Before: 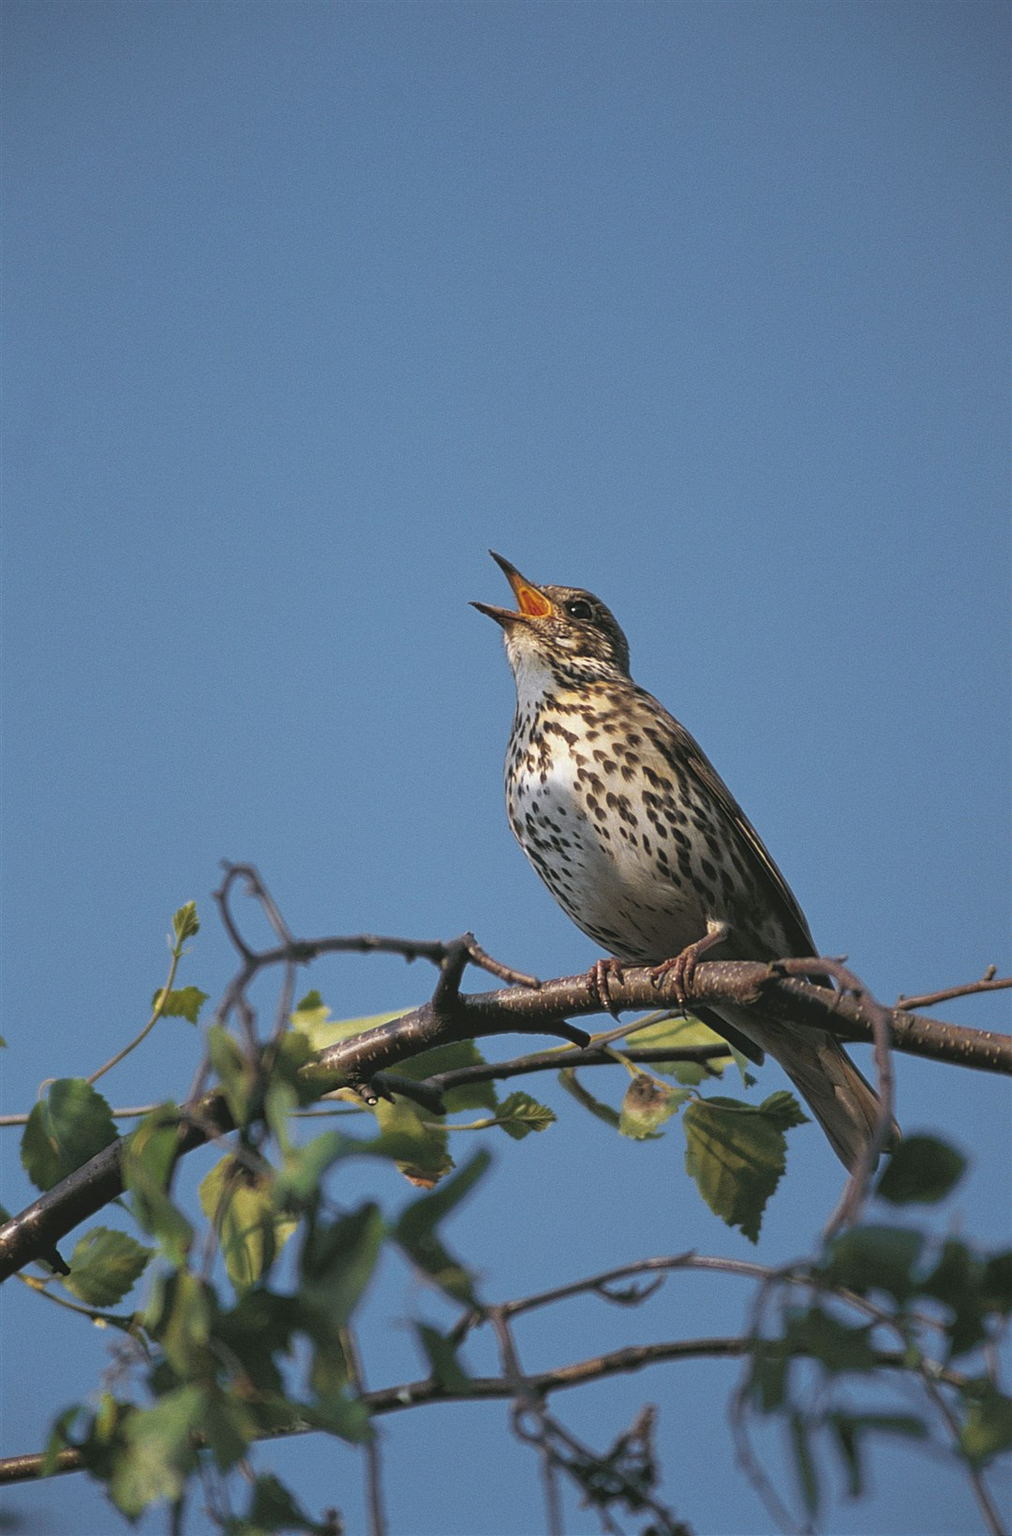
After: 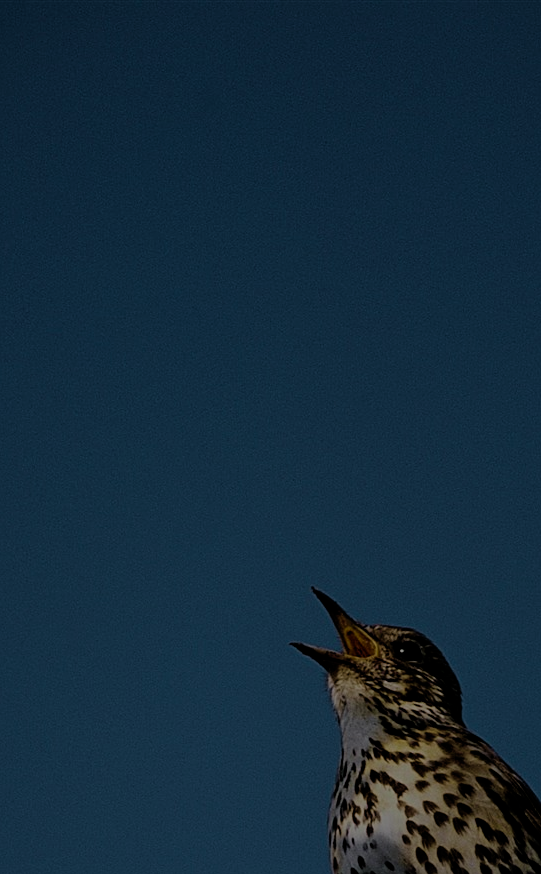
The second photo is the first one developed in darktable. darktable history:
sharpen: amount 0.206
shadows and highlights: radius 330.88, shadows 53.29, highlights -100, compress 94.22%, soften with gaussian
color balance rgb: perceptual saturation grading › global saturation 19.685%, perceptual brilliance grading › global brilliance -47.593%, global vibrance 20%
crop: left 19.525%, right 30.316%, bottom 46.66%
velvia: strength 75%
filmic rgb: black relative exposure -5.06 EV, white relative exposure 3.96 EV, hardness 2.88, contrast 1.39, highlights saturation mix -30.66%, preserve chrominance no, color science v4 (2020), iterations of high-quality reconstruction 0, contrast in shadows soft, contrast in highlights soft
